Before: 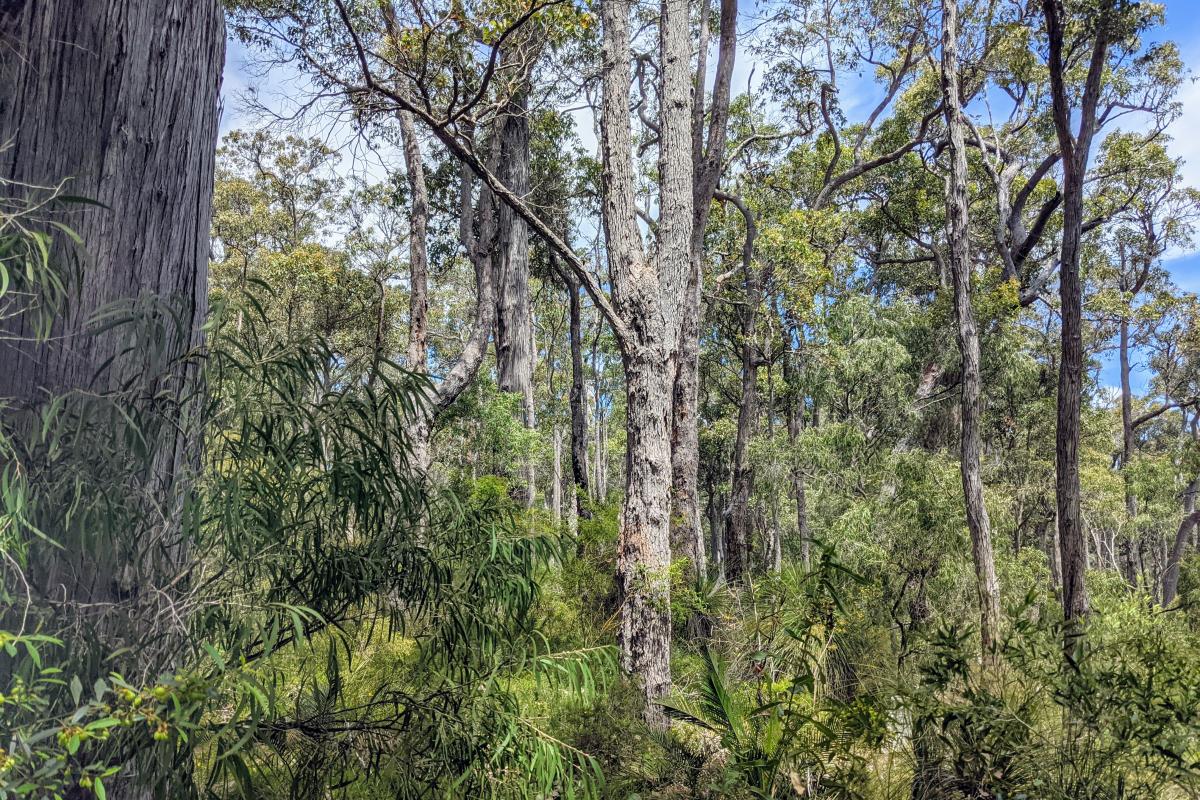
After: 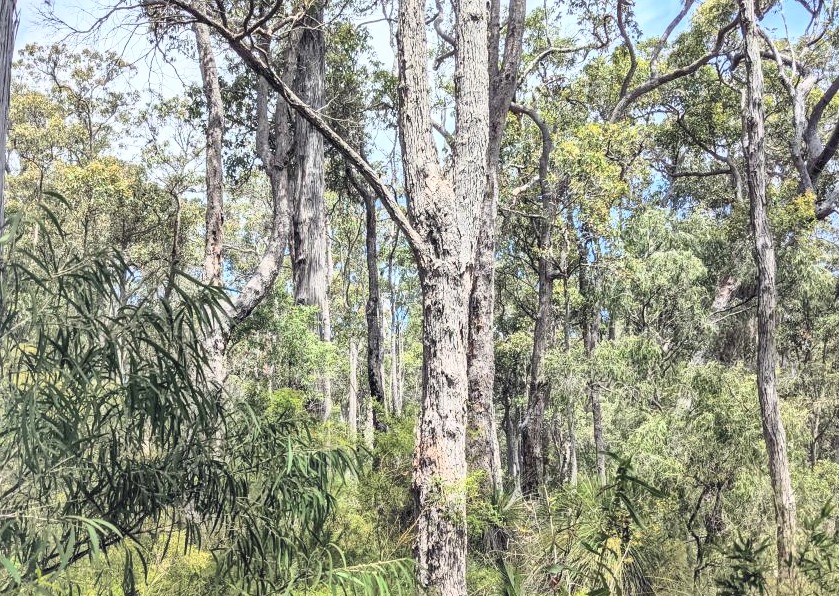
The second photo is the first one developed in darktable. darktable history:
contrast brightness saturation: contrast 0.446, brightness 0.563, saturation -0.182
local contrast: mode bilateral grid, contrast 15, coarseness 36, detail 103%, midtone range 0.2
shadows and highlights: shadows 40.19, highlights -59.8, shadows color adjustment 97.67%
crop and rotate: left 17.019%, top 10.945%, right 13.041%, bottom 14.541%
